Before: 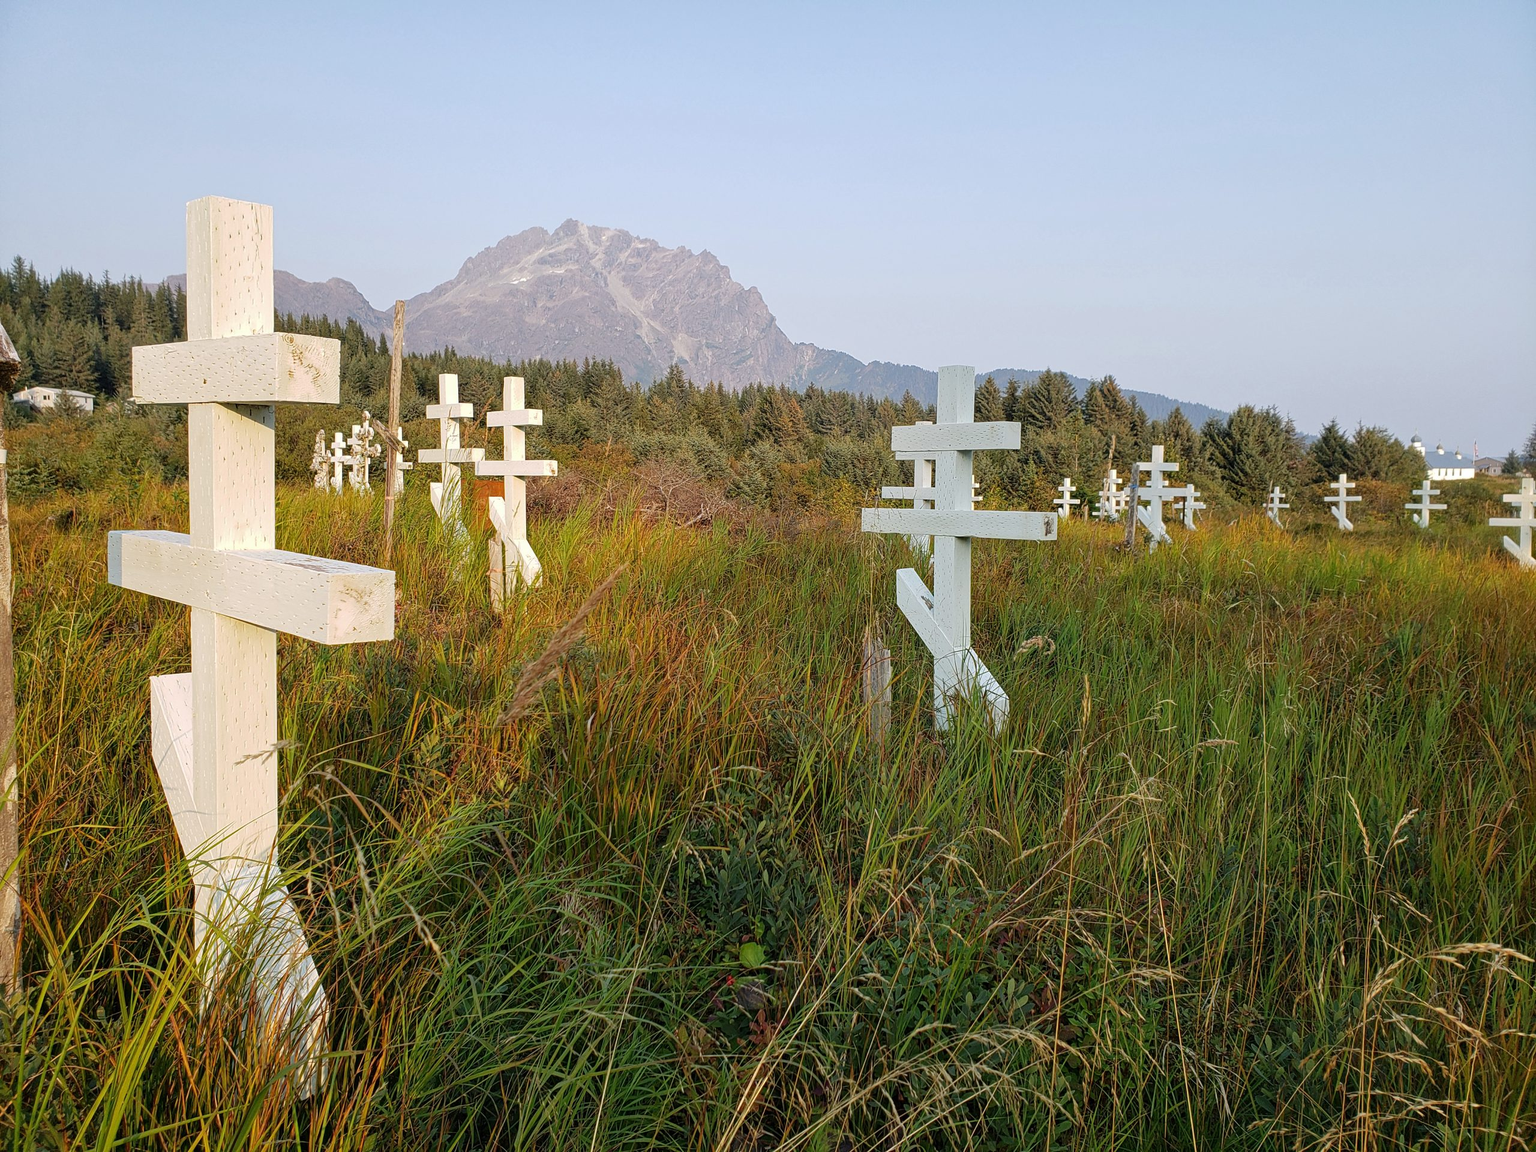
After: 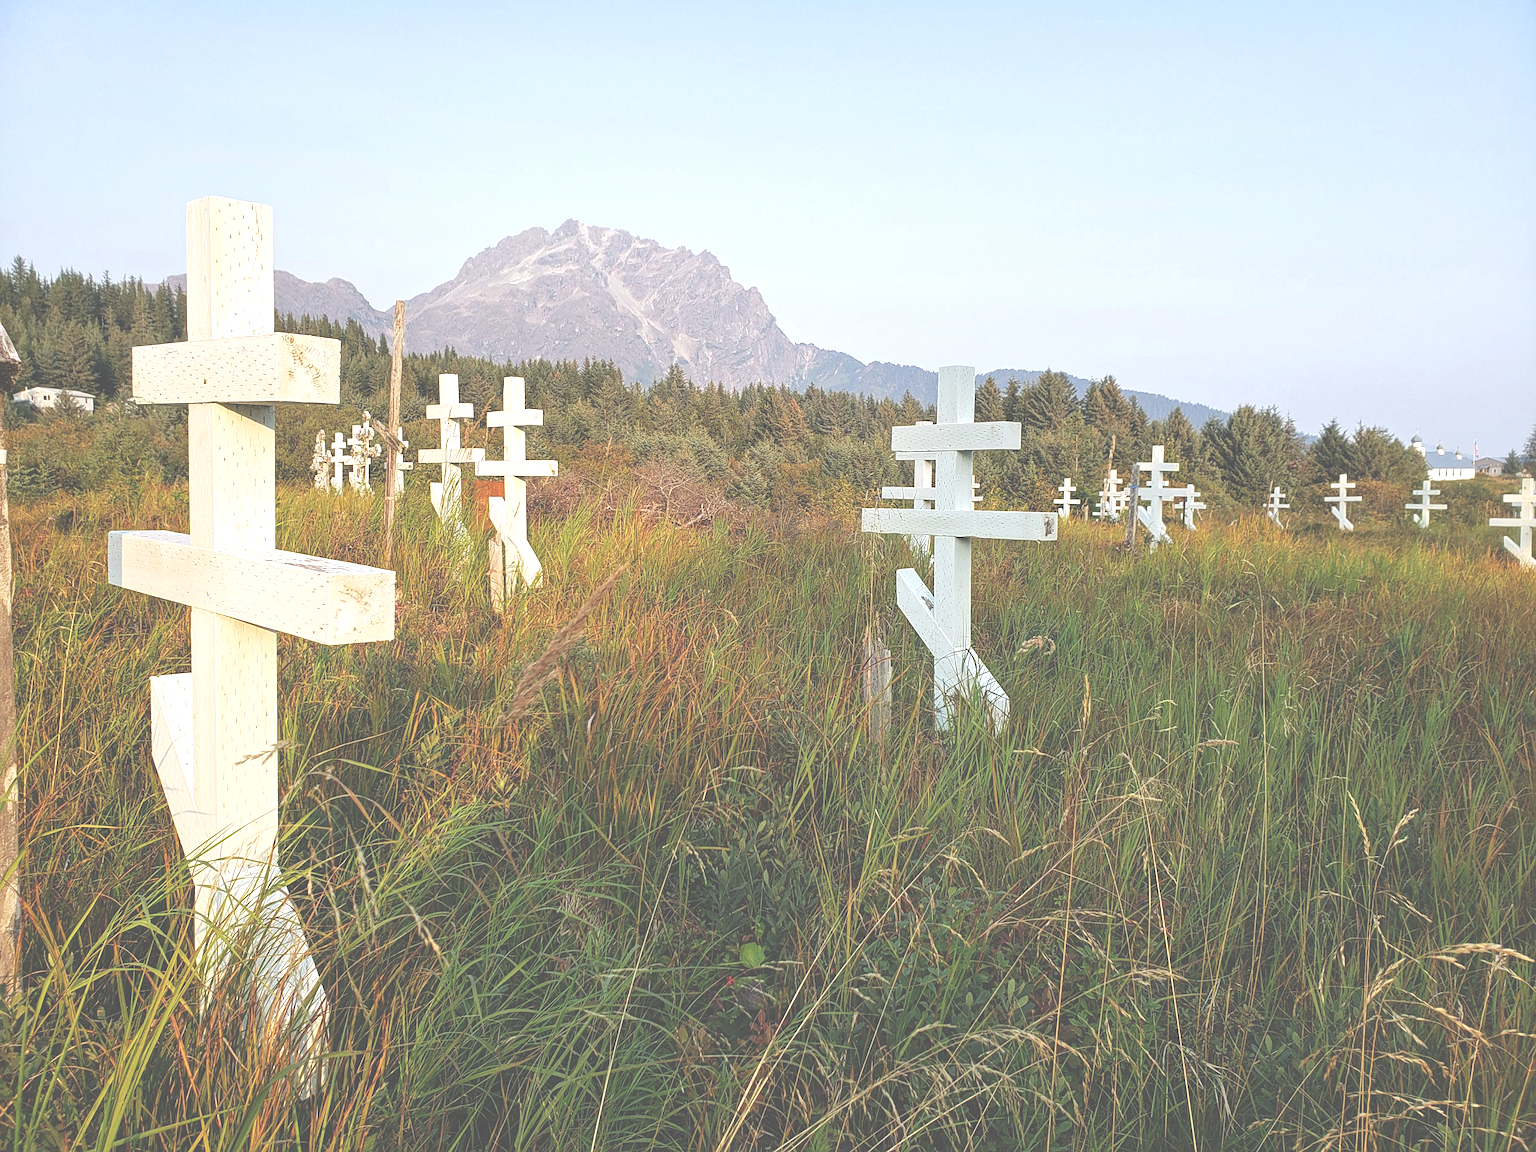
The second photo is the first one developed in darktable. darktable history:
exposure: black level correction -0.071, exposure 0.5 EV, compensate exposure bias true, compensate highlight preservation false
sharpen: amount 0.203
local contrast: highlights 106%, shadows 101%, detail 119%, midtone range 0.2
